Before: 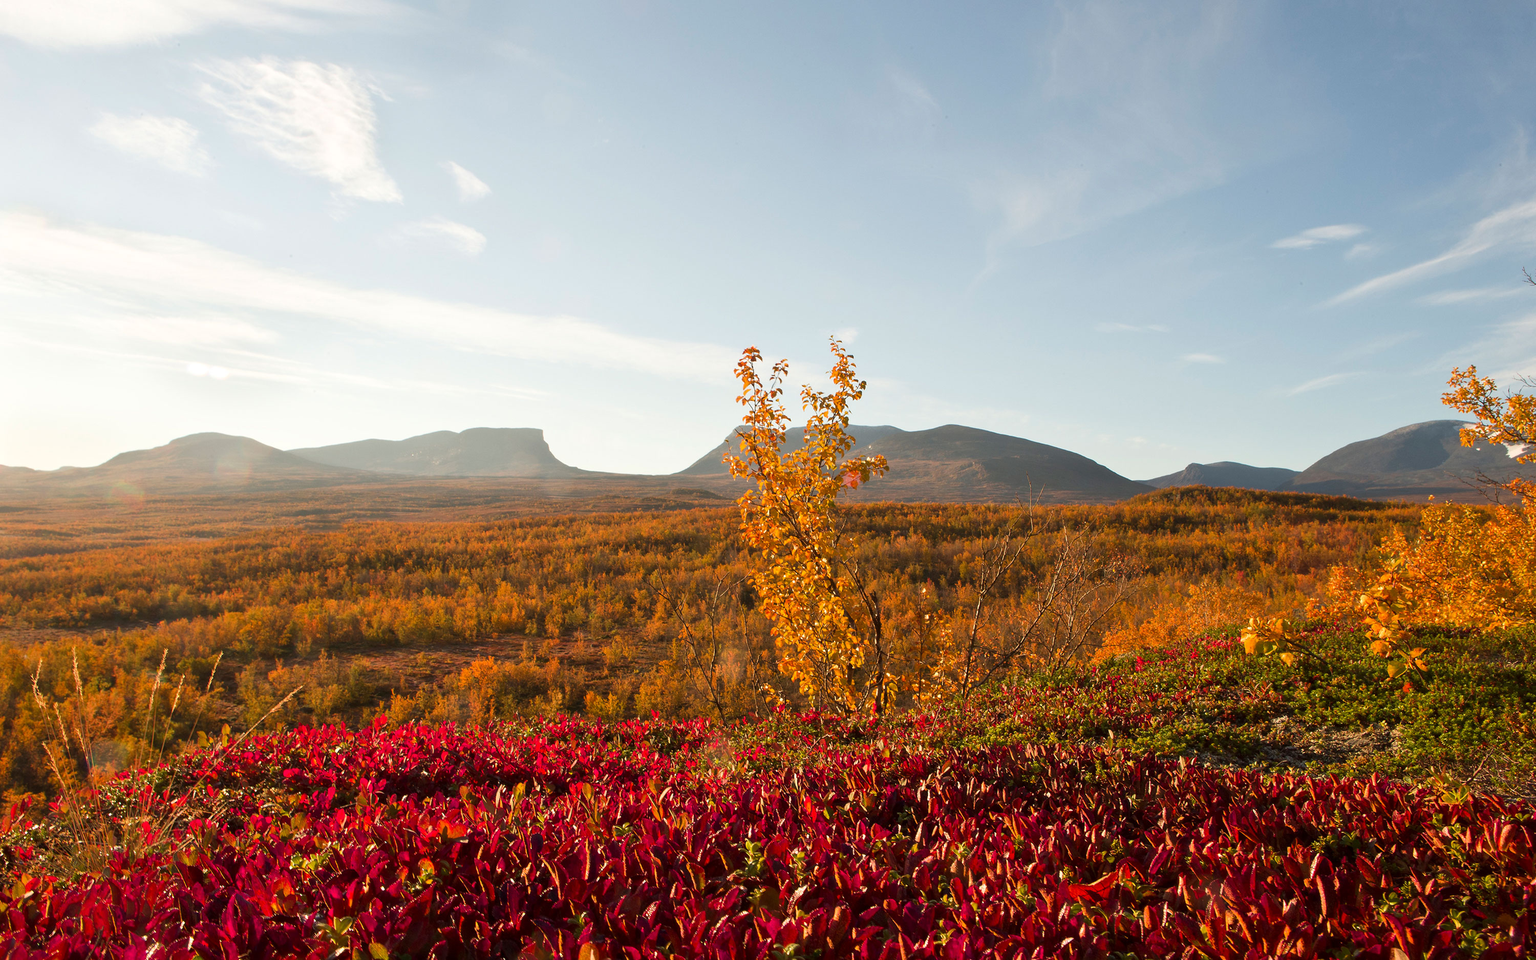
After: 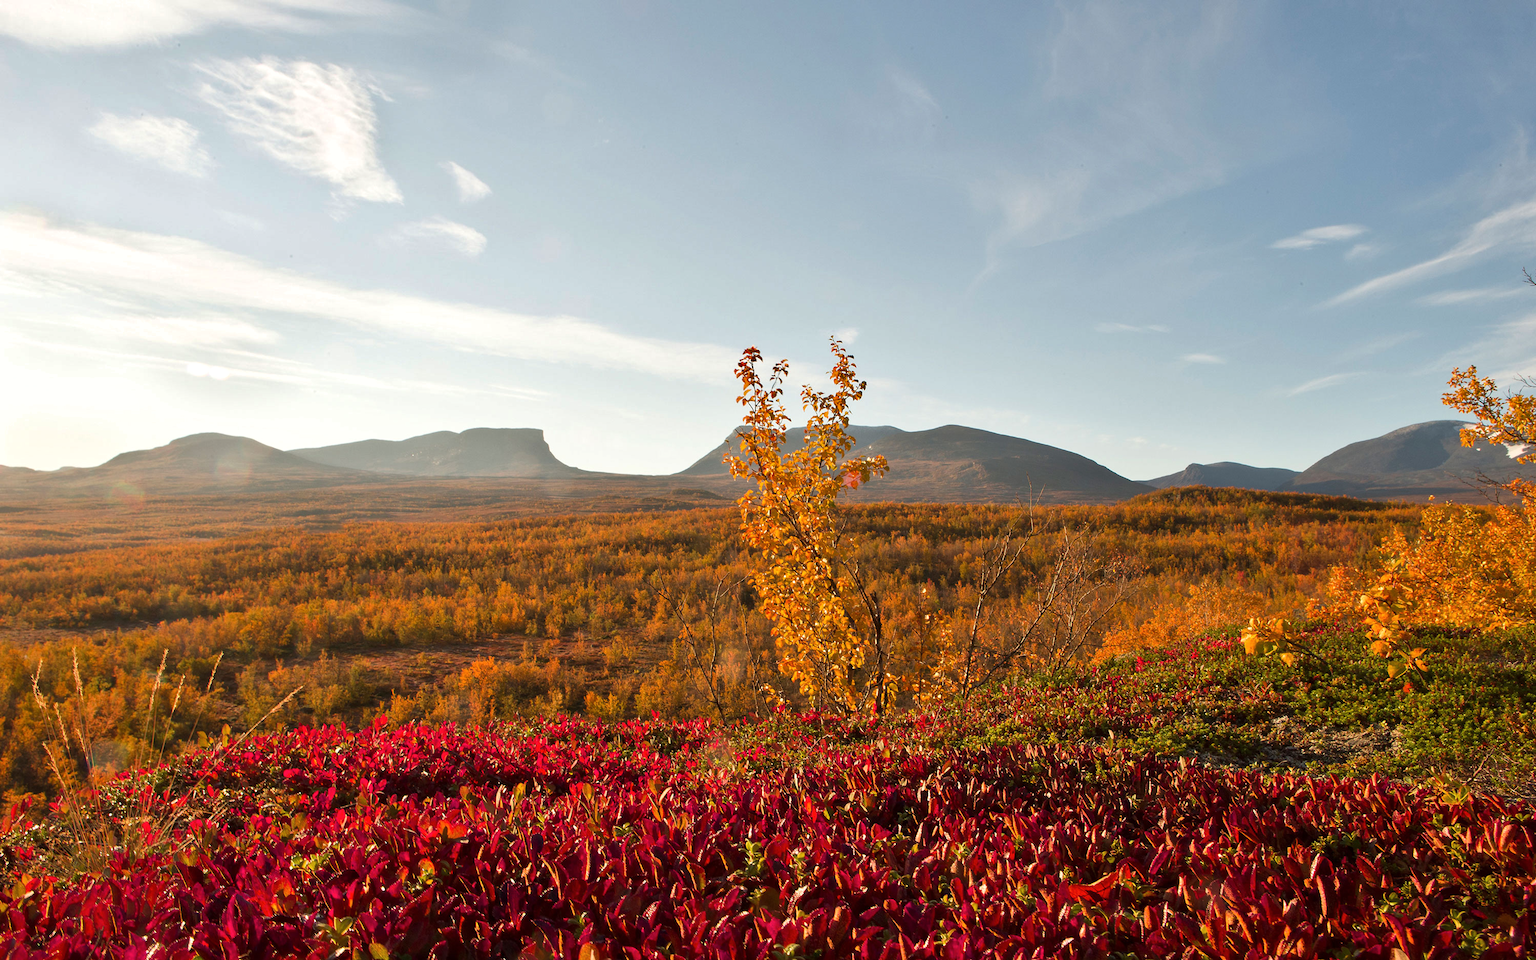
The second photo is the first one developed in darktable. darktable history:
shadows and highlights: shadows 12.64, white point adjustment 1.29, soften with gaussian
